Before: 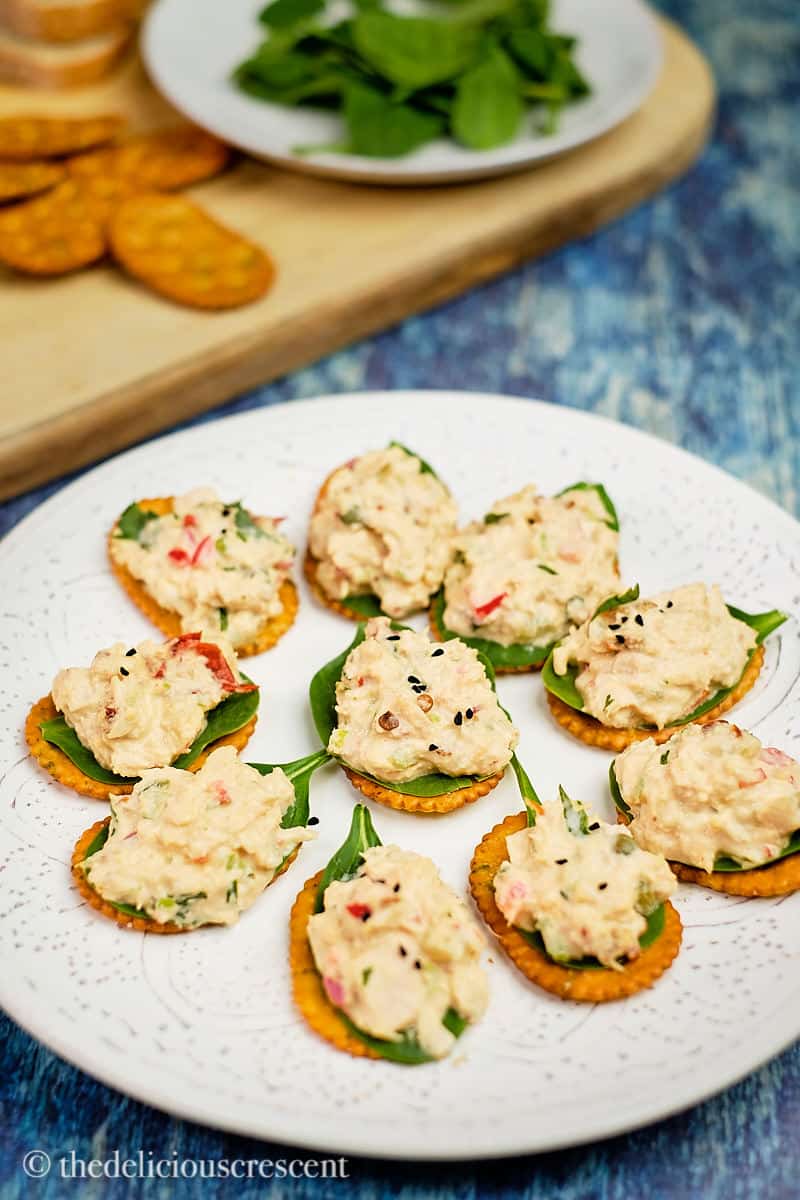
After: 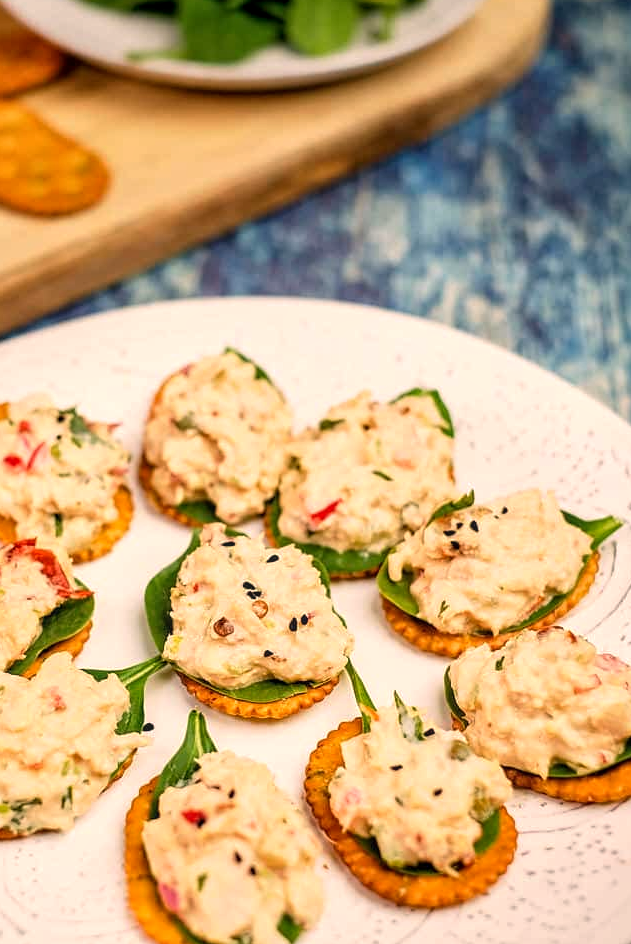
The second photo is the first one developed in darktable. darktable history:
white balance: red 1.127, blue 0.943
crop and rotate: left 20.74%, top 7.912%, right 0.375%, bottom 13.378%
local contrast: on, module defaults
